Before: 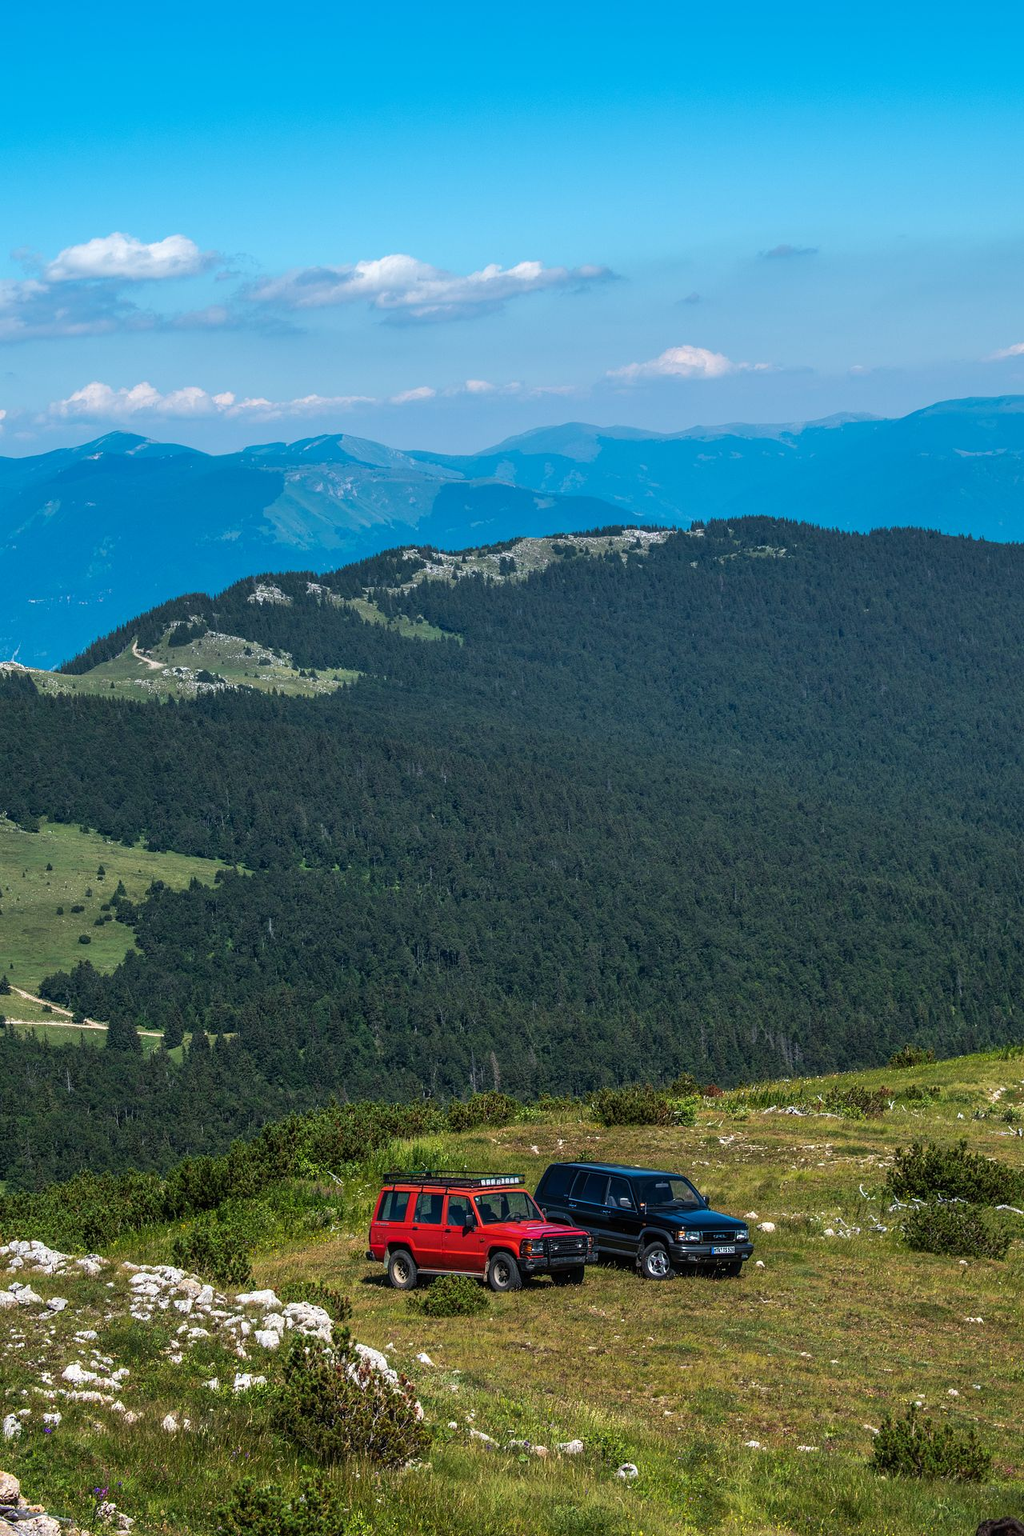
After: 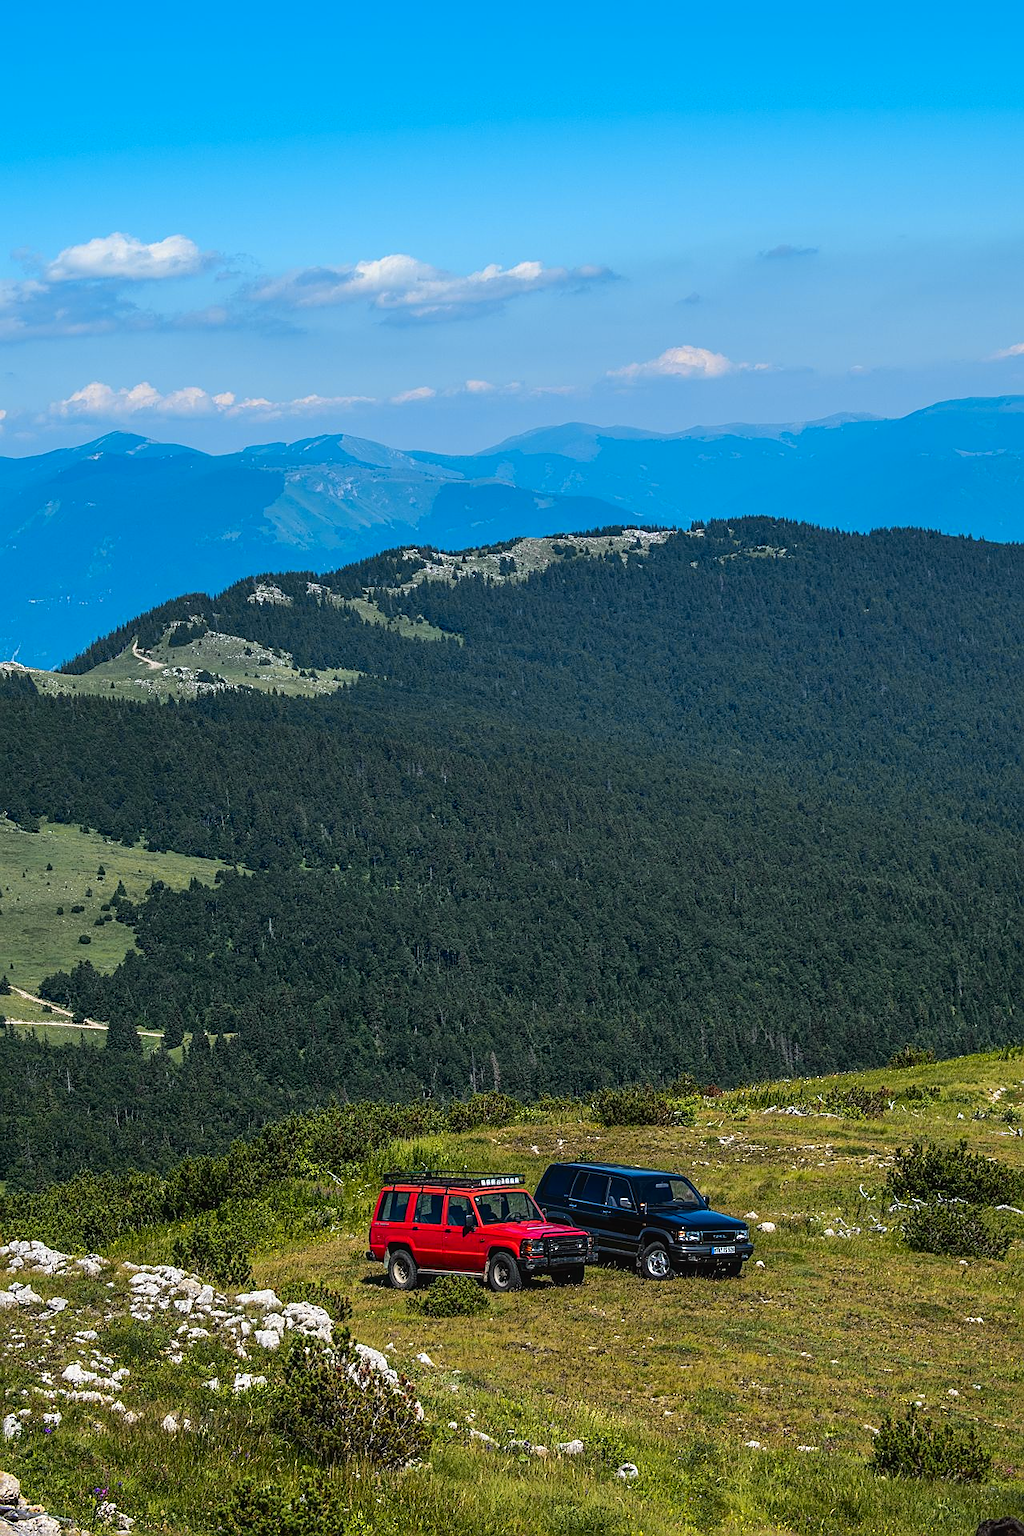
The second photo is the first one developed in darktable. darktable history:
tone curve: curves: ch0 [(0, 0.021) (0.049, 0.044) (0.157, 0.131) (0.365, 0.359) (0.499, 0.517) (0.675, 0.667) (0.856, 0.83) (1, 0.969)]; ch1 [(0, 0) (0.302, 0.309) (0.433, 0.443) (0.472, 0.47) (0.502, 0.503) (0.527, 0.516) (0.564, 0.557) (0.614, 0.645) (0.677, 0.722) (0.859, 0.889) (1, 1)]; ch2 [(0, 0) (0.33, 0.301) (0.447, 0.44) (0.487, 0.496) (0.502, 0.501) (0.535, 0.537) (0.565, 0.558) (0.608, 0.624) (1, 1)], color space Lab, independent channels
sharpen: on, module defaults
